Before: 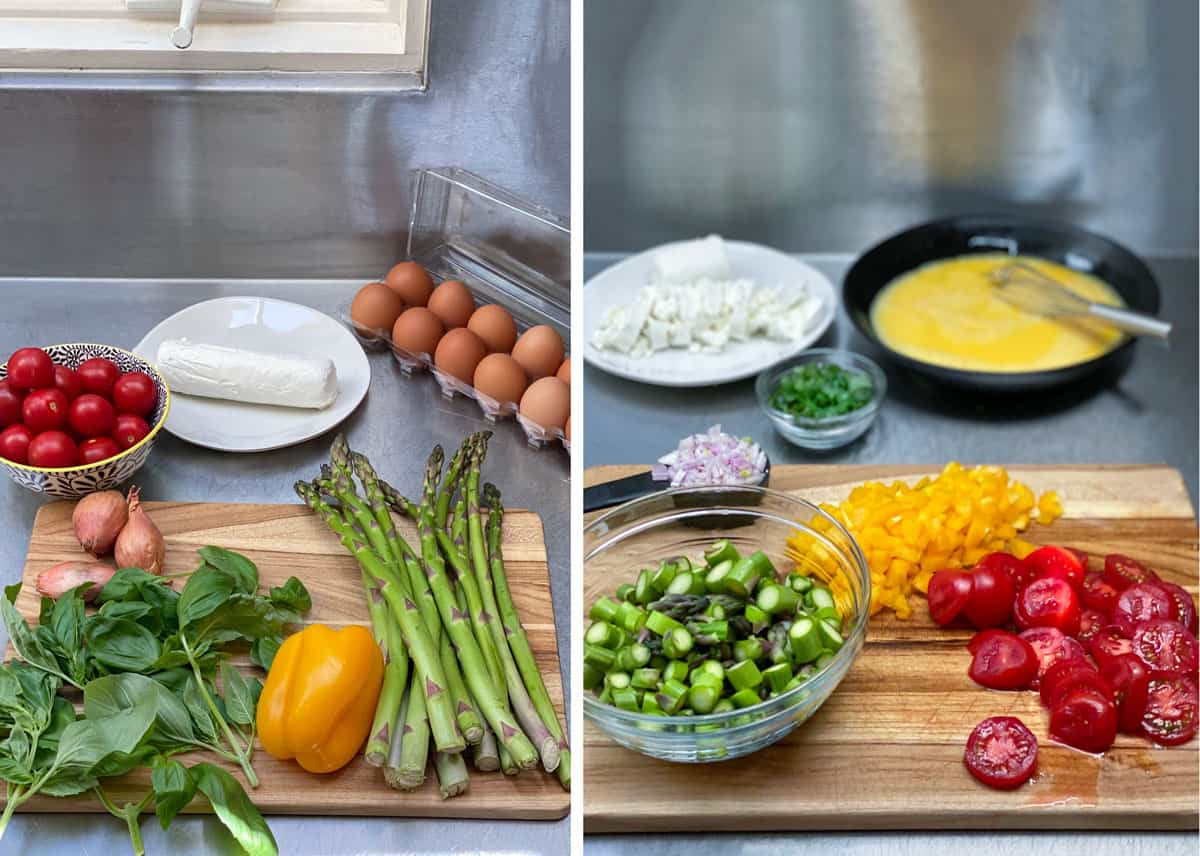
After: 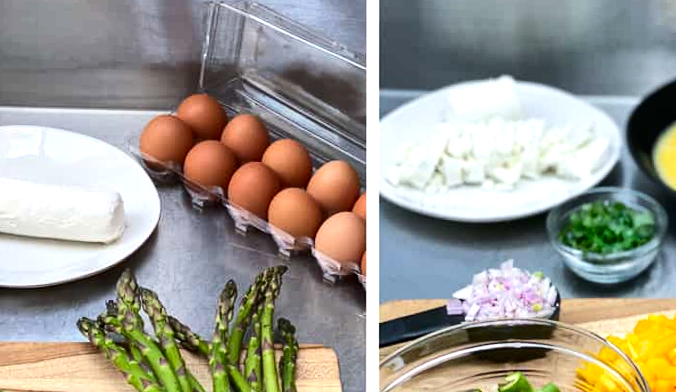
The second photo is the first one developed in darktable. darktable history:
contrast brightness saturation: contrast 0.15, brightness -0.01, saturation 0.1
rotate and perspective: rotation -0.013°, lens shift (vertical) -0.027, lens shift (horizontal) 0.178, crop left 0.016, crop right 0.989, crop top 0.082, crop bottom 0.918
tone equalizer: -8 EV -0.417 EV, -7 EV -0.389 EV, -6 EV -0.333 EV, -5 EV -0.222 EV, -3 EV 0.222 EV, -2 EV 0.333 EV, -1 EV 0.389 EV, +0 EV 0.417 EV, edges refinement/feathering 500, mask exposure compensation -1.57 EV, preserve details no
crop: left 20.932%, top 15.471%, right 21.848%, bottom 34.081%
